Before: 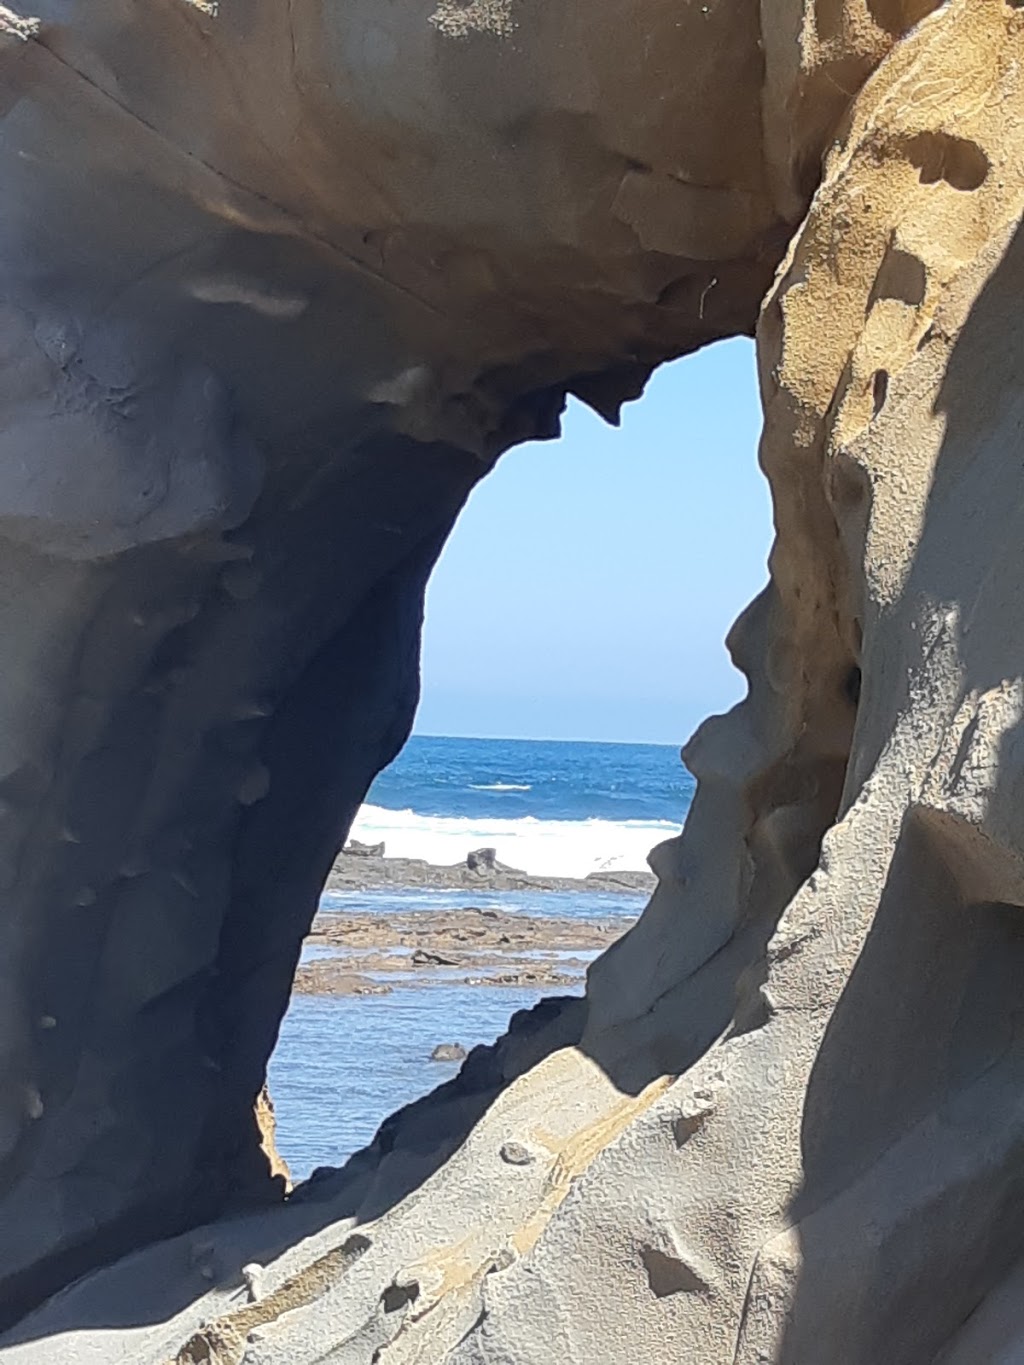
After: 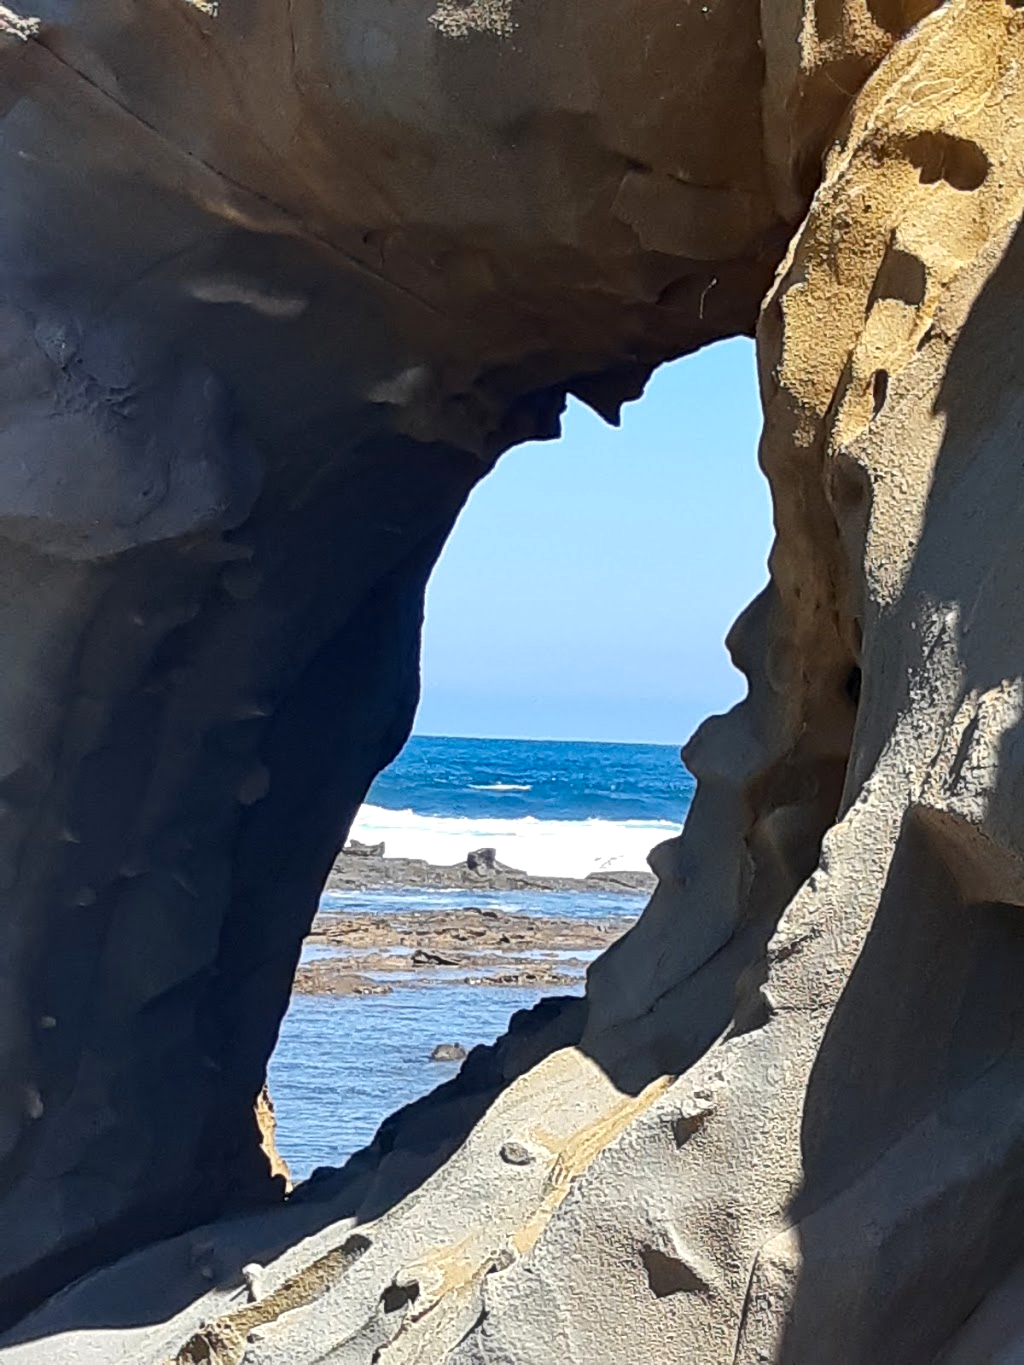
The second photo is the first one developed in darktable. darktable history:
local contrast: mode bilateral grid, contrast 30, coarseness 25, midtone range 0.2
contrast brightness saturation: contrast 0.119, brightness -0.116, saturation 0.196
